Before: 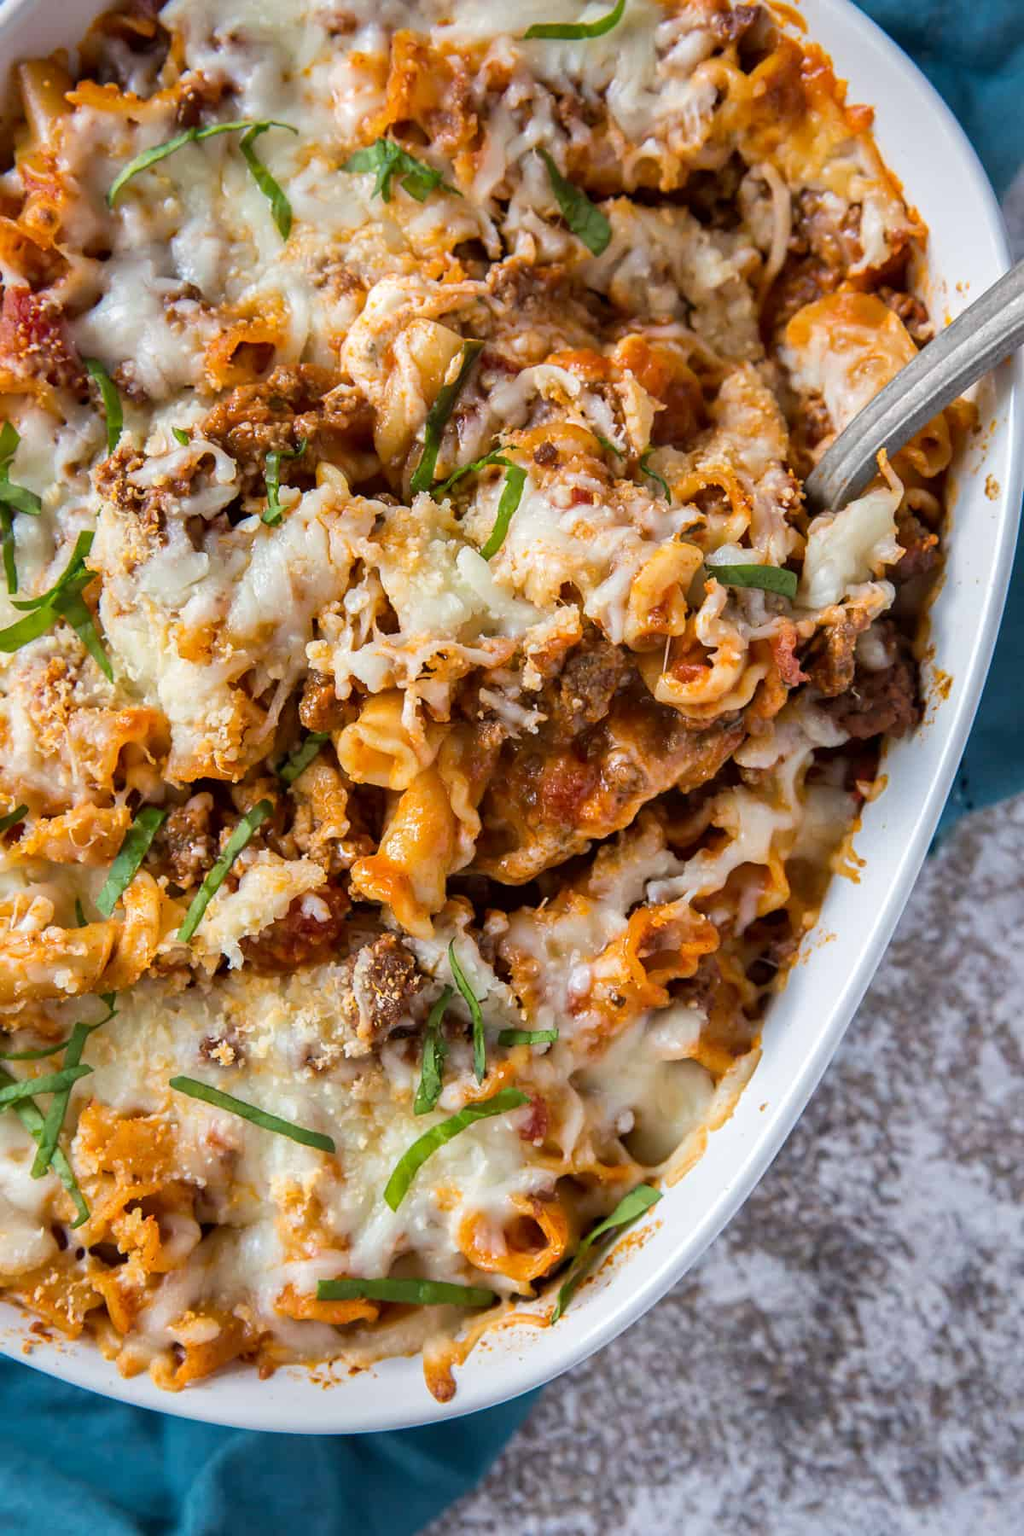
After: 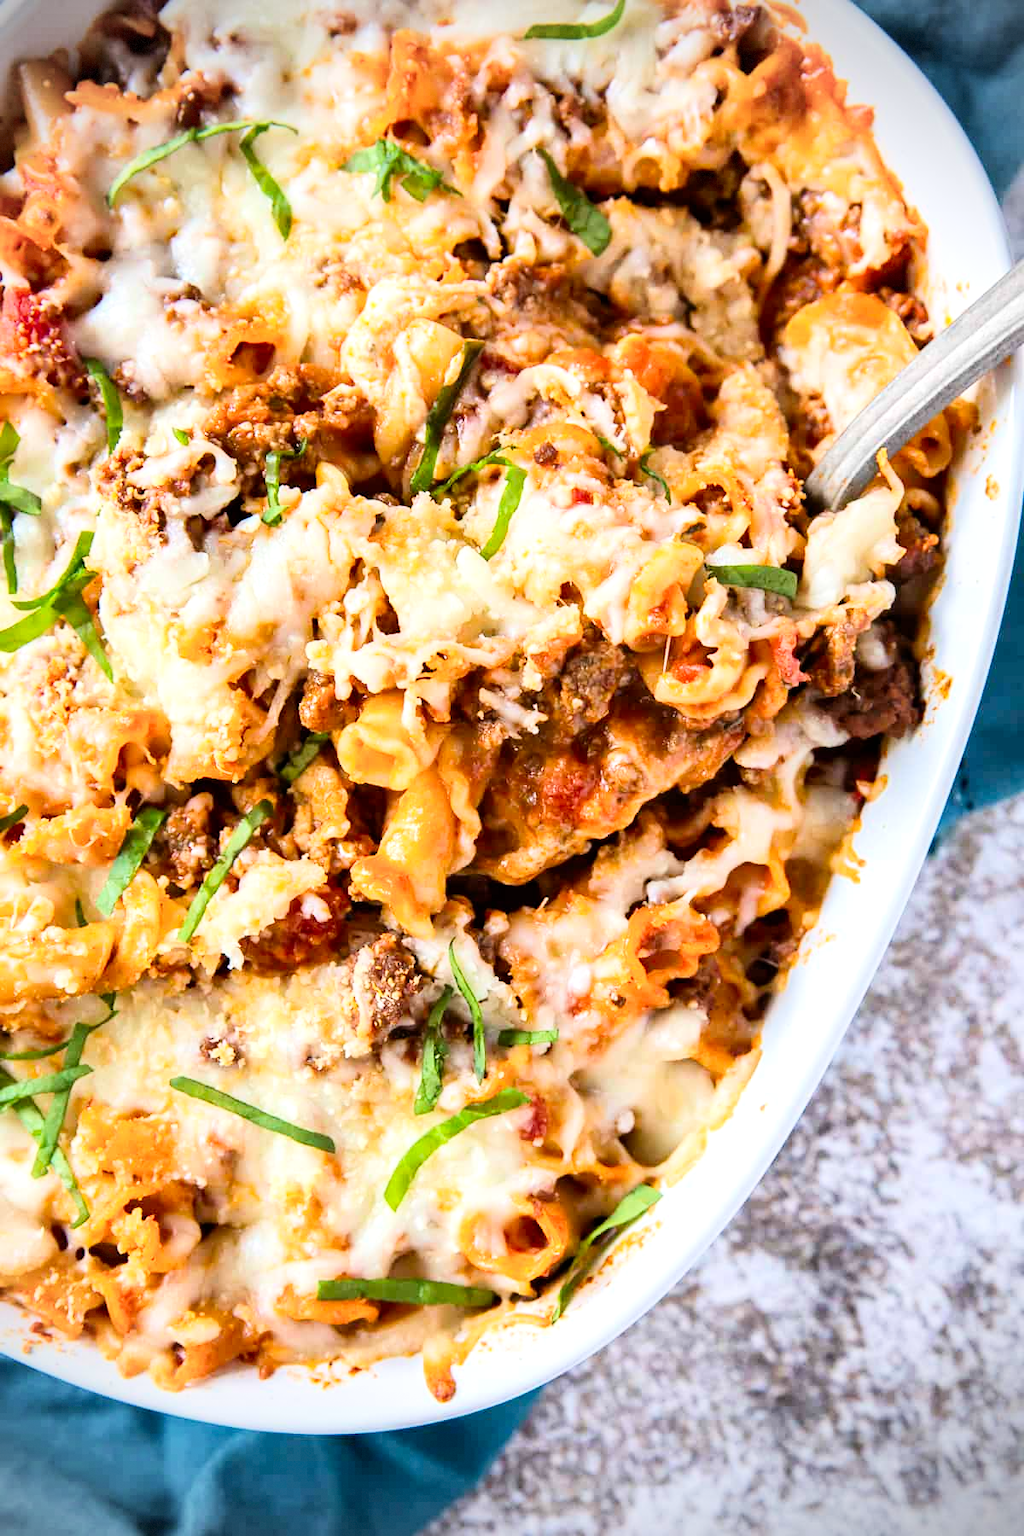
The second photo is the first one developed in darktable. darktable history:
contrast brightness saturation: contrast 0.227, brightness 0.1, saturation 0.293
exposure: exposure 0.661 EV, compensate highlight preservation false
vignetting: brightness -0.575, dithering 8-bit output
shadows and highlights: radius 46.41, white point adjustment 6.73, compress 79.91%, soften with gaussian
filmic rgb: black relative exposure -7.65 EV, white relative exposure 4.56 EV, threshold 3.02 EV, hardness 3.61, enable highlight reconstruction true
